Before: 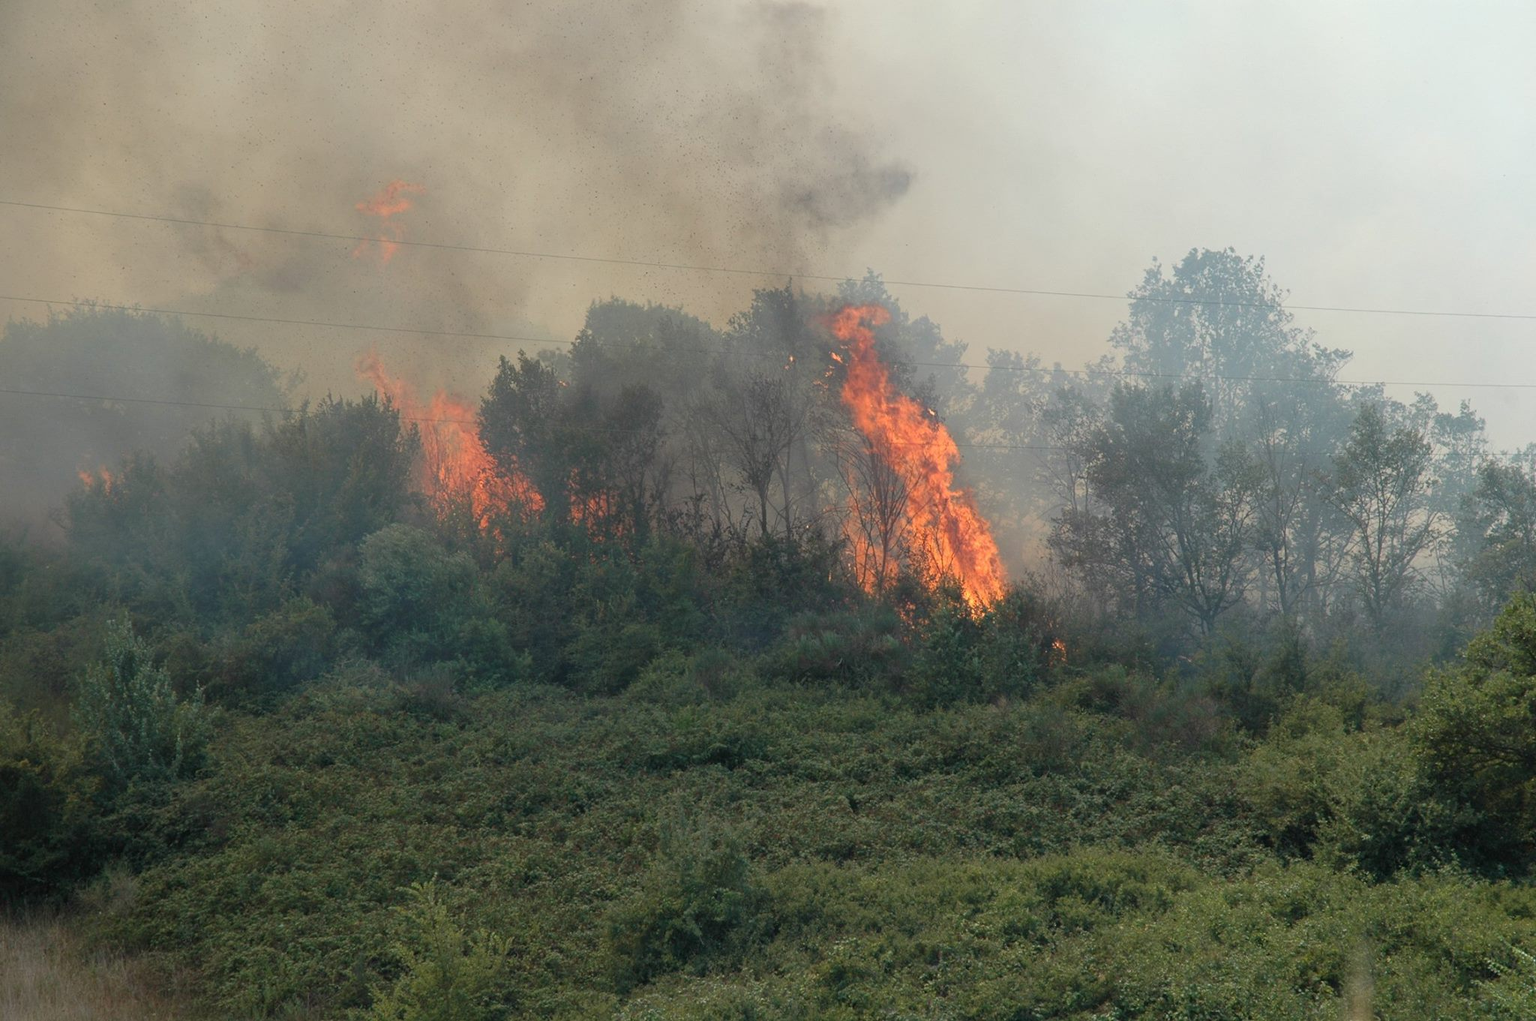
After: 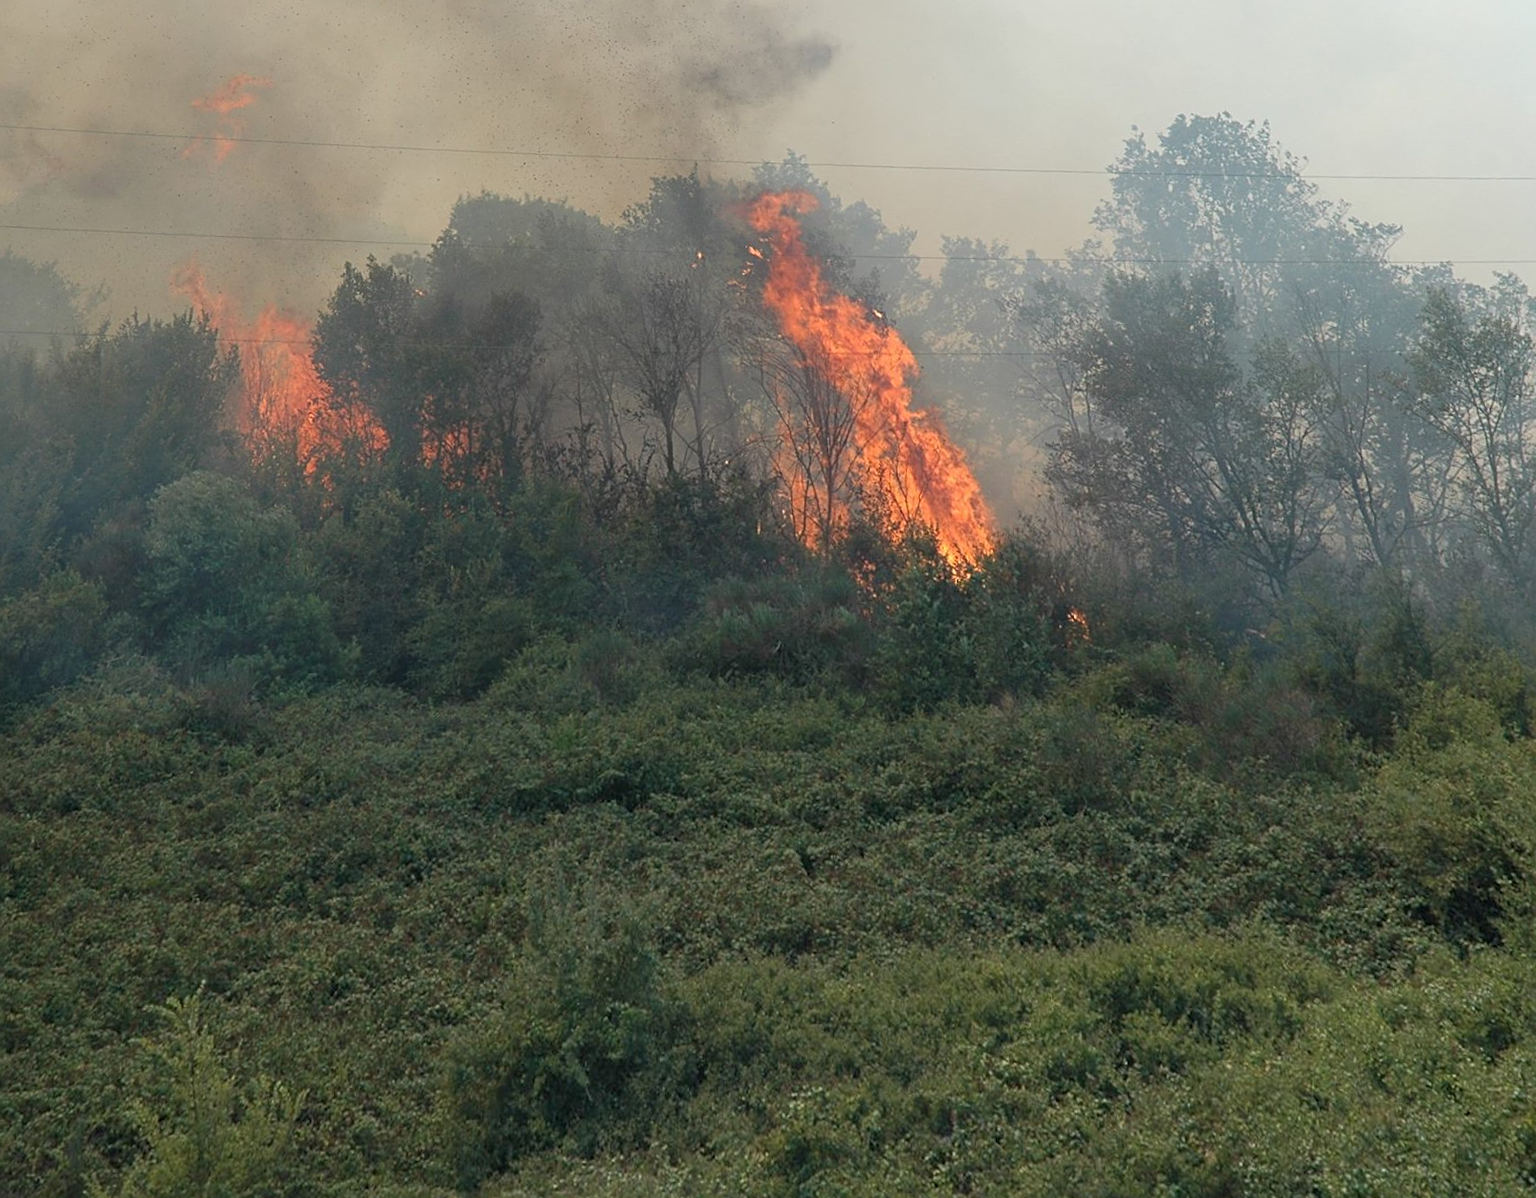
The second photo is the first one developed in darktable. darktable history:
crop and rotate: angle 1.96°, left 5.673%, top 5.673%
rotate and perspective: rotation 0.72°, lens shift (vertical) -0.352, lens shift (horizontal) -0.051, crop left 0.152, crop right 0.859, crop top 0.019, crop bottom 0.964
sharpen: on, module defaults
